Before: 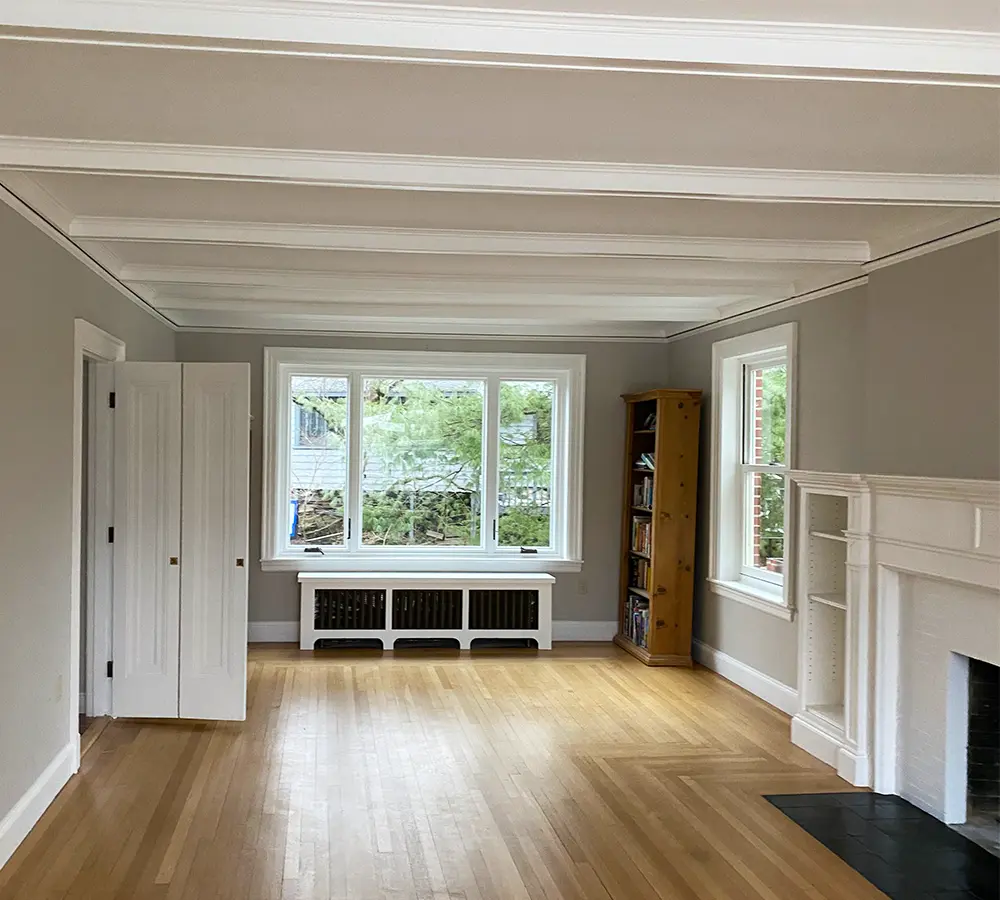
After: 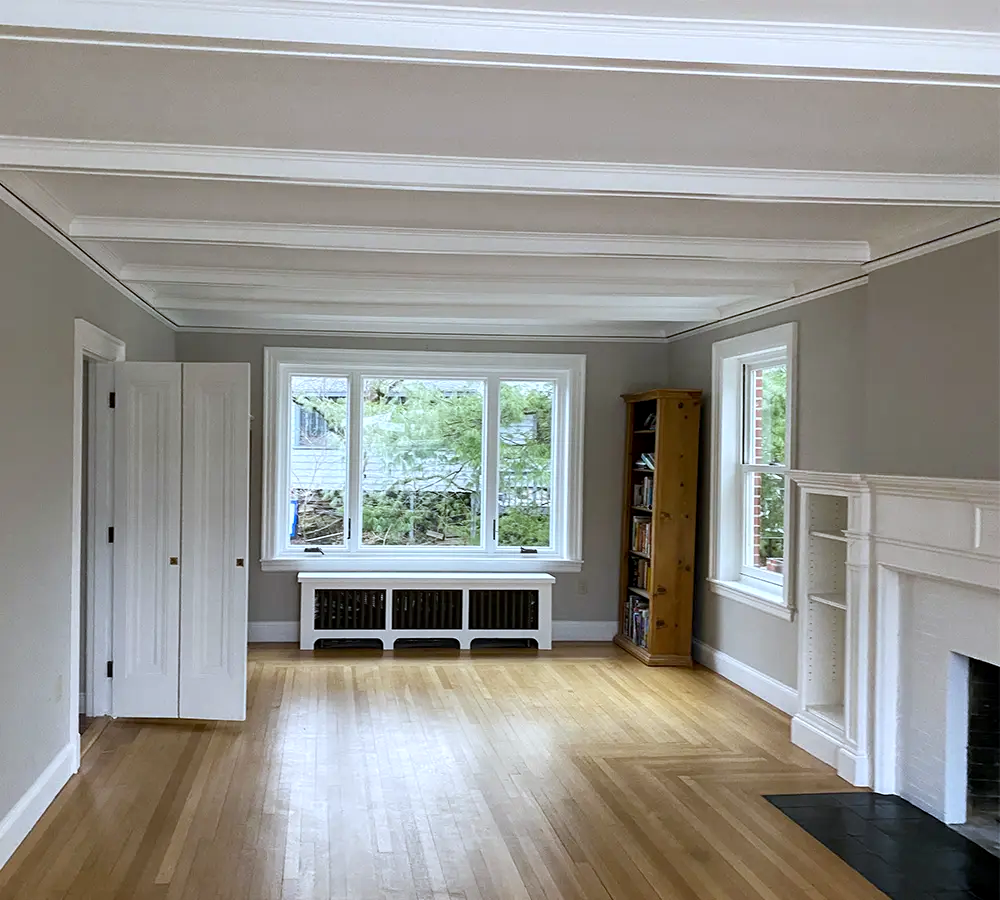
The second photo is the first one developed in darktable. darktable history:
local contrast: highlights 100%, shadows 100%, detail 120%, midtone range 0.2
white balance: red 0.954, blue 1.079
